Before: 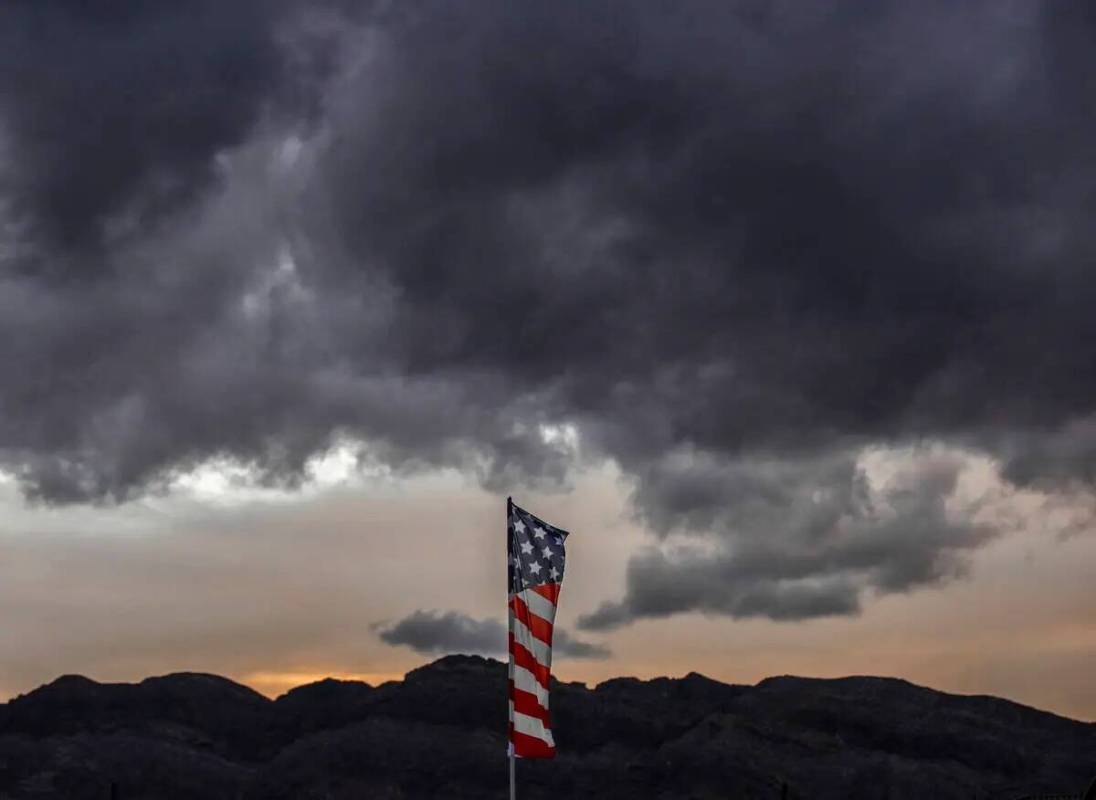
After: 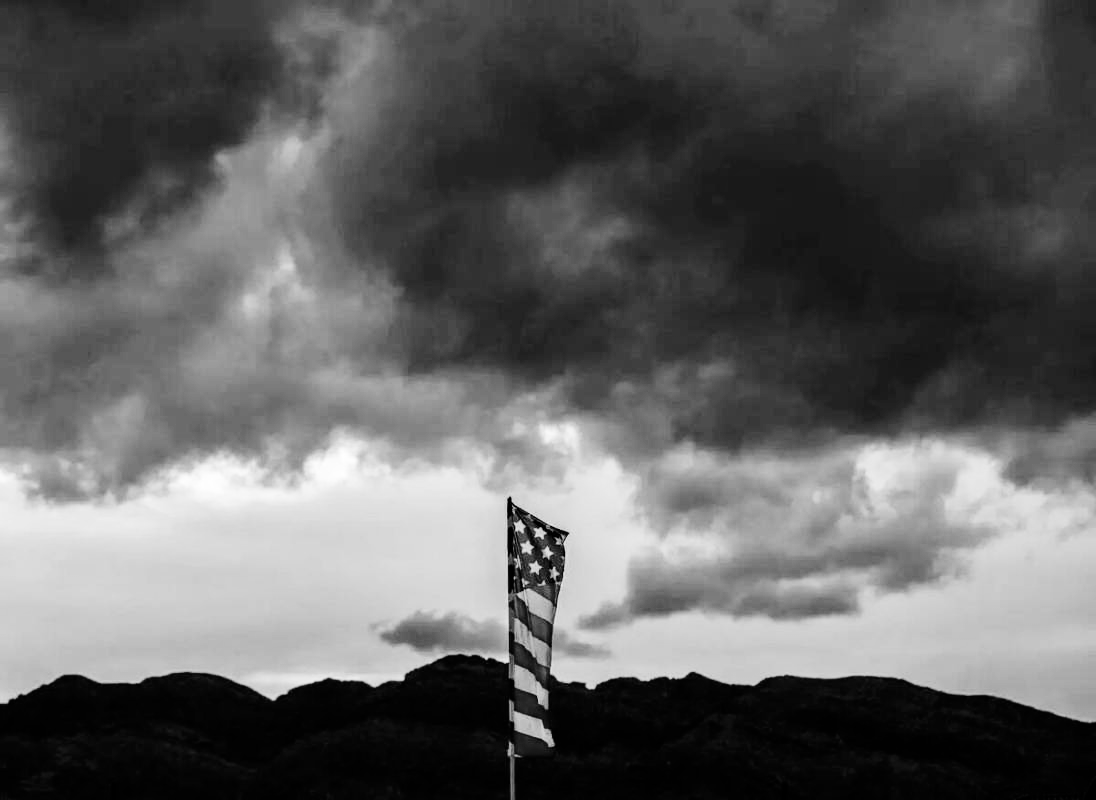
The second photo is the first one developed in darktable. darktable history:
monochrome: size 1
tone curve: curves: ch0 [(0, 0) (0.004, 0) (0.133, 0.071) (0.325, 0.456) (0.832, 0.957) (1, 1)], color space Lab, linked channels, preserve colors none
